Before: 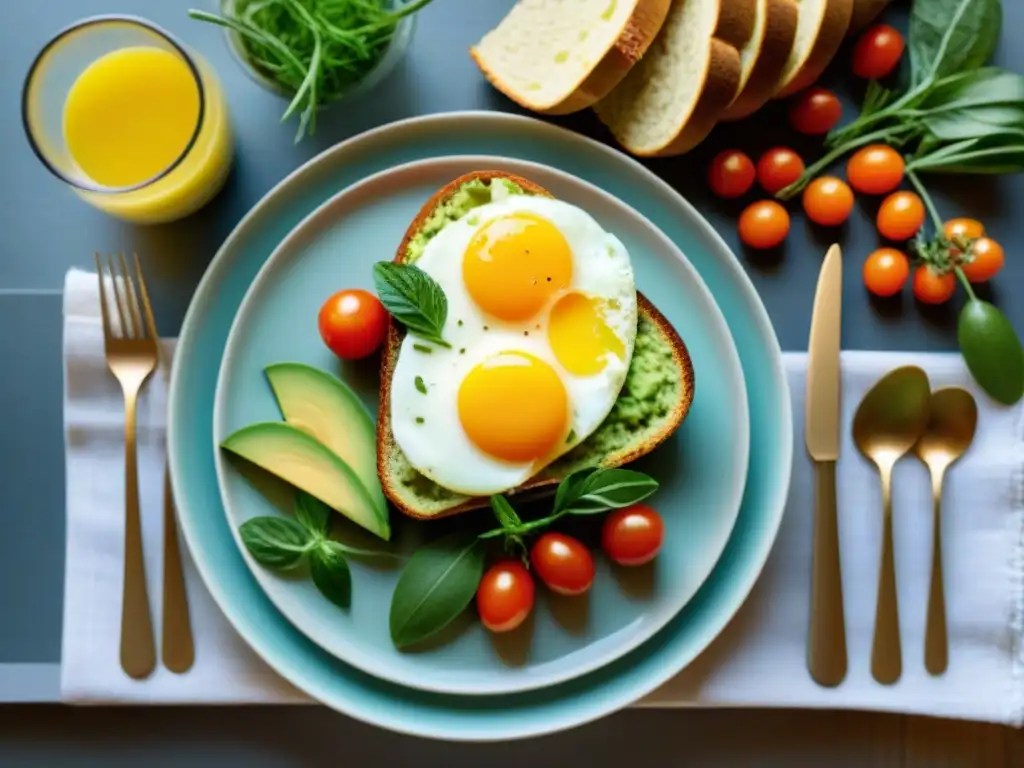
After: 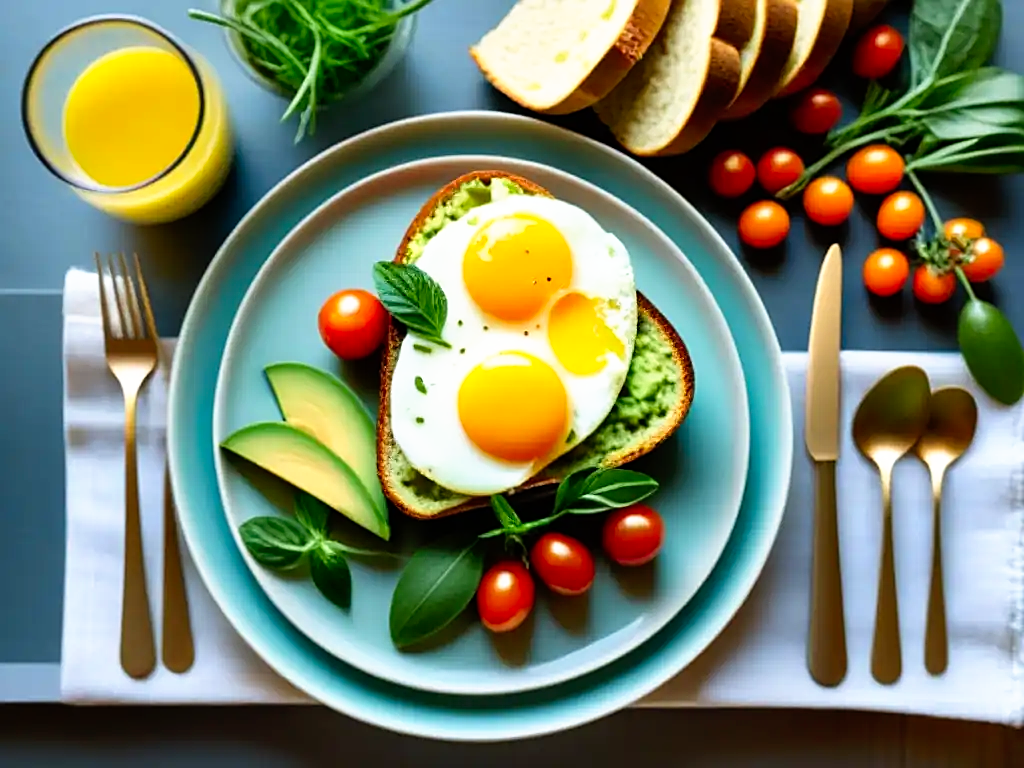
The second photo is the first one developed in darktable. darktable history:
tone curve: curves: ch0 [(0, 0) (0.003, 0.001) (0.011, 0.005) (0.025, 0.01) (0.044, 0.019) (0.069, 0.029) (0.1, 0.042) (0.136, 0.078) (0.177, 0.129) (0.224, 0.182) (0.277, 0.246) (0.335, 0.318) (0.399, 0.396) (0.468, 0.481) (0.543, 0.573) (0.623, 0.672) (0.709, 0.777) (0.801, 0.881) (0.898, 0.975) (1, 1)], preserve colors none
sharpen: on, module defaults
